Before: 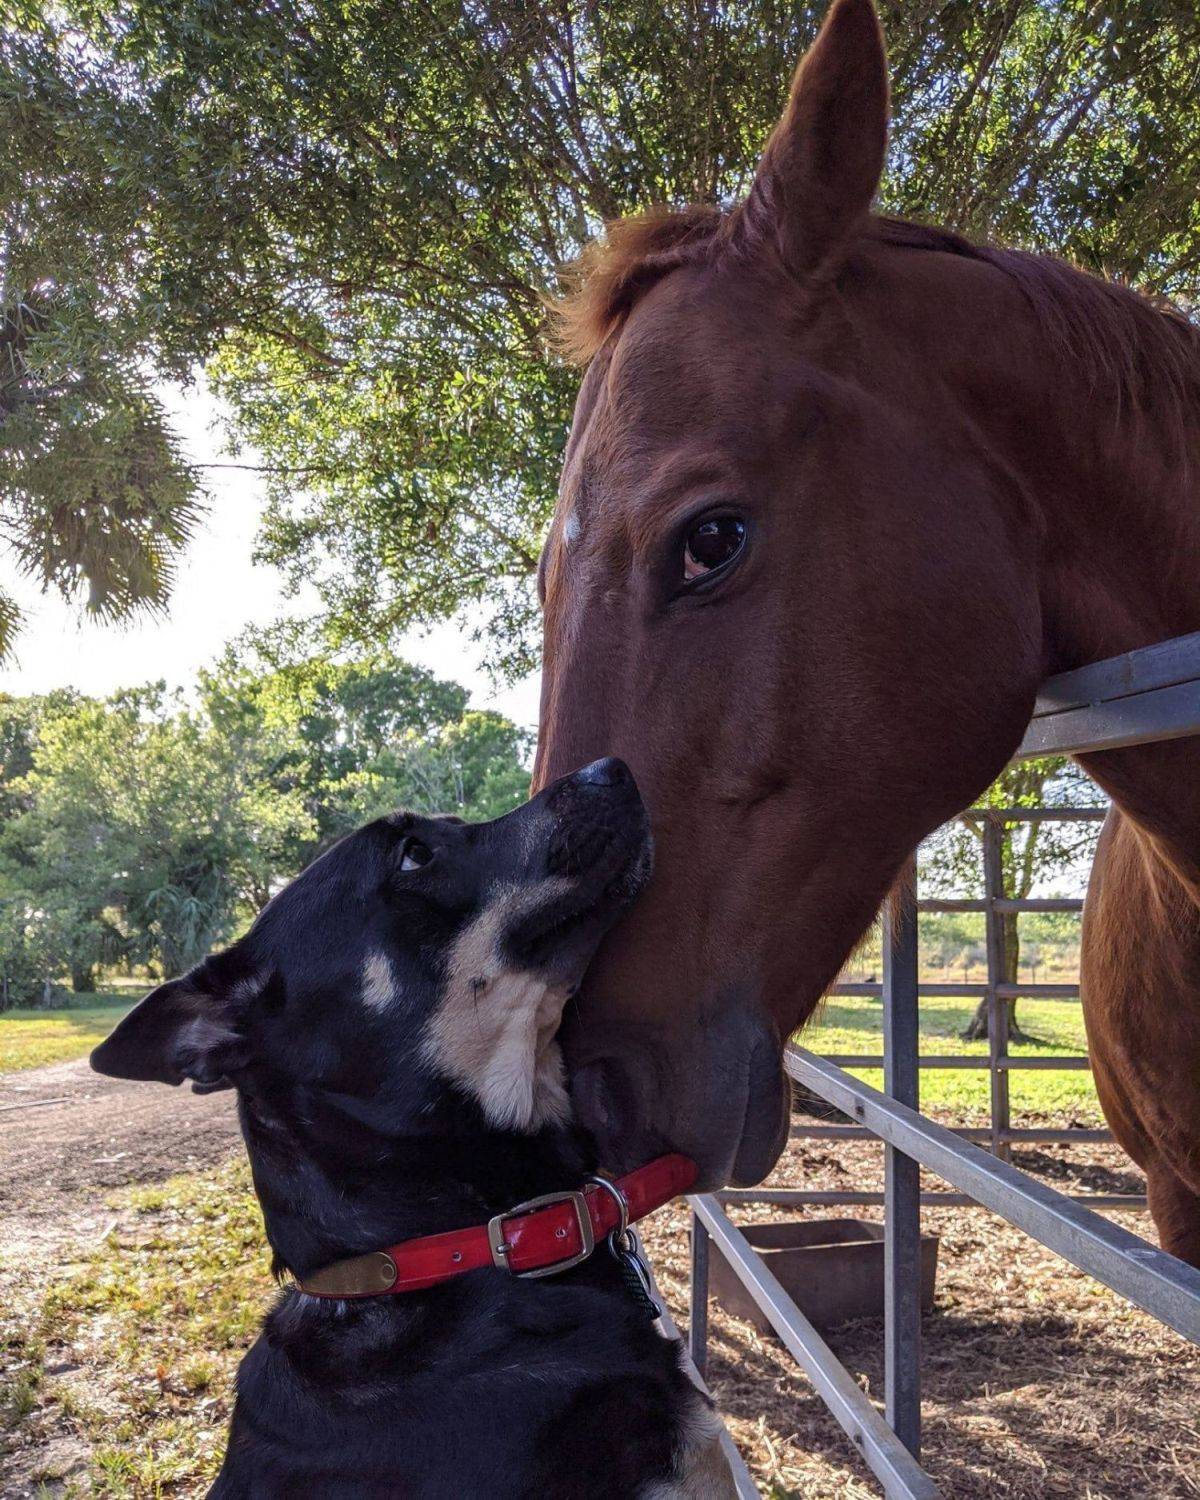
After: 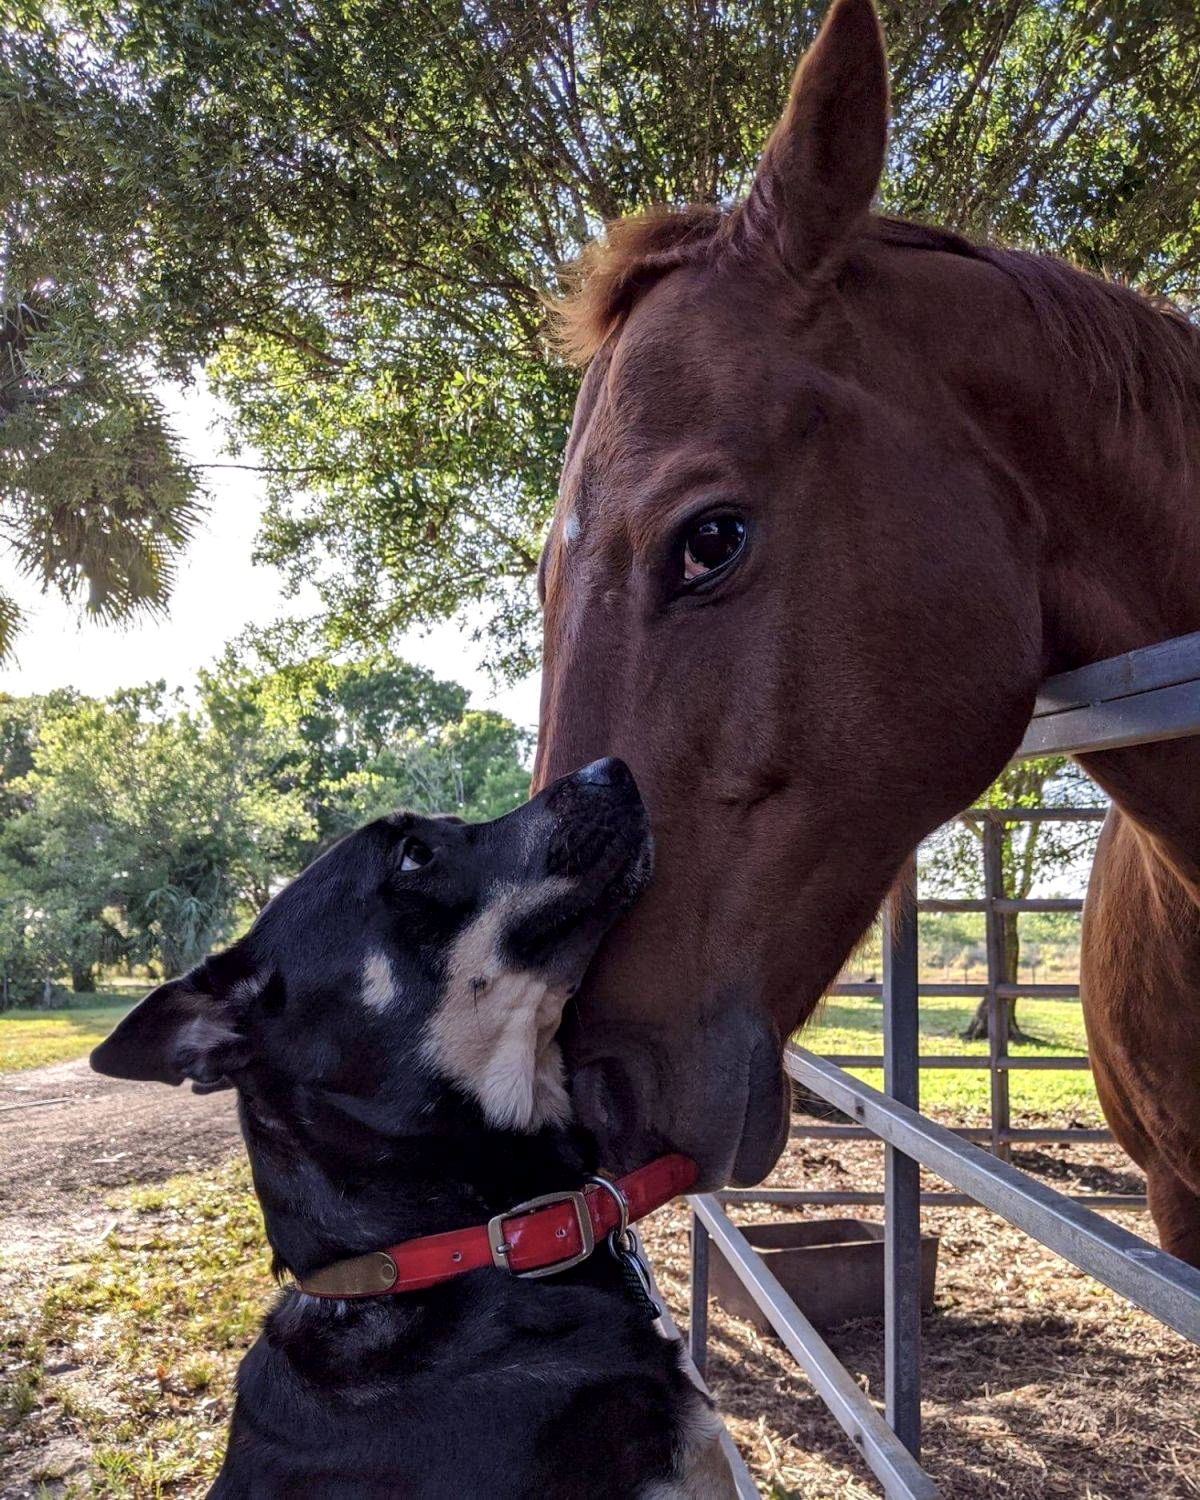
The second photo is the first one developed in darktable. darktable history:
local contrast: mode bilateral grid, contrast 21, coarseness 49, detail 143%, midtone range 0.2
